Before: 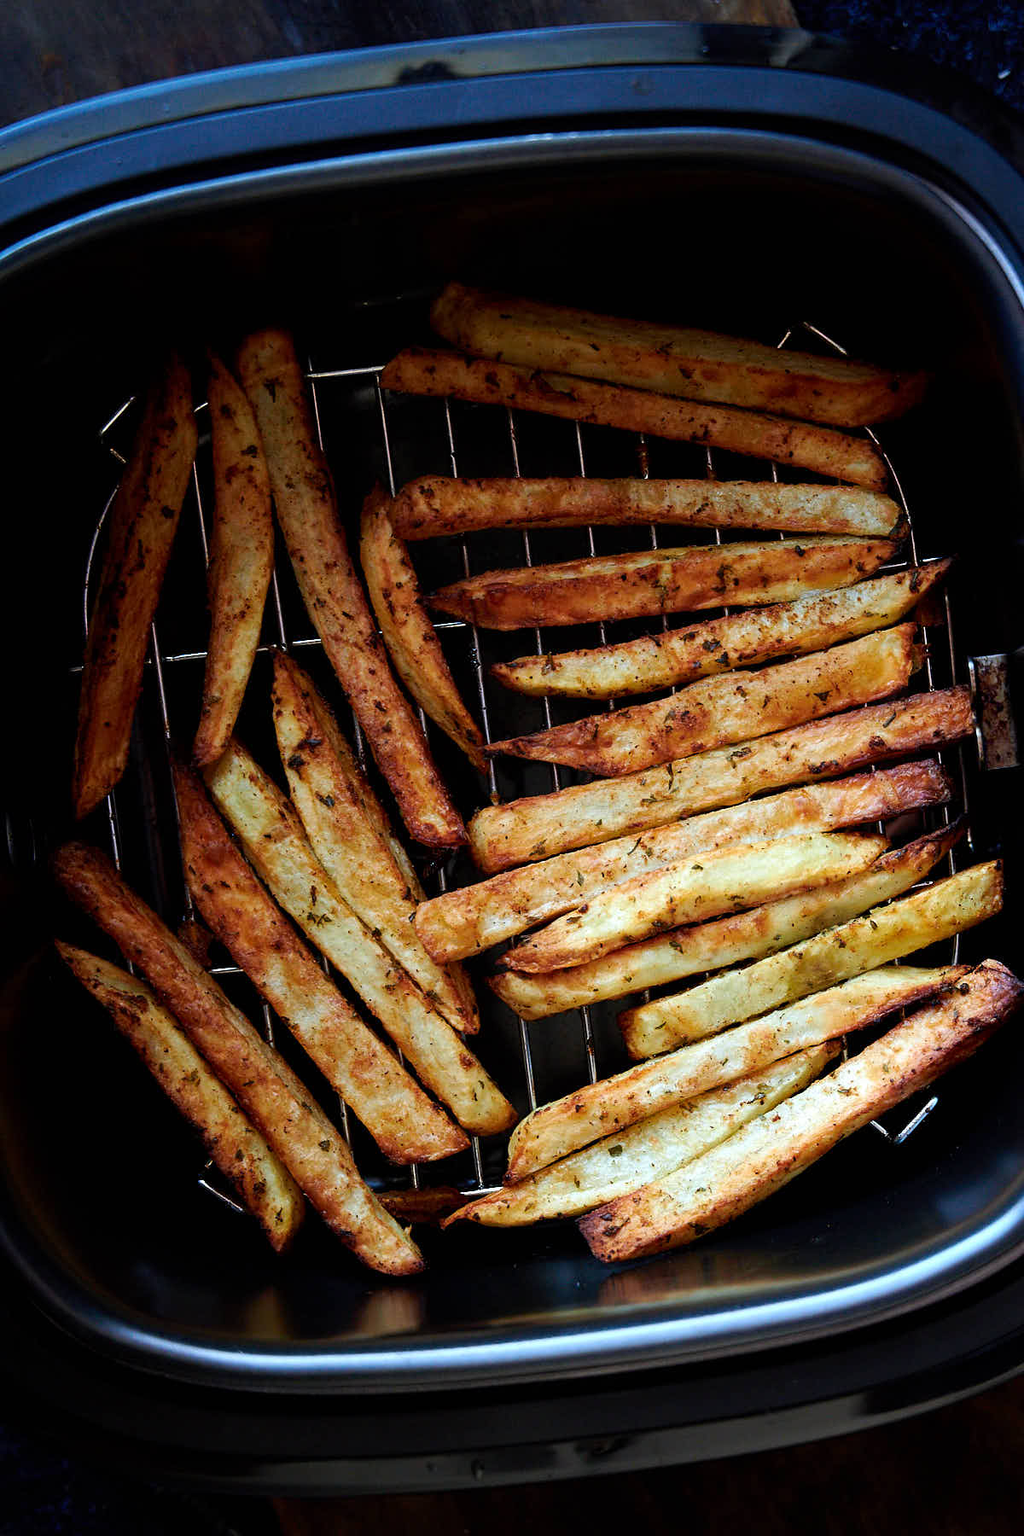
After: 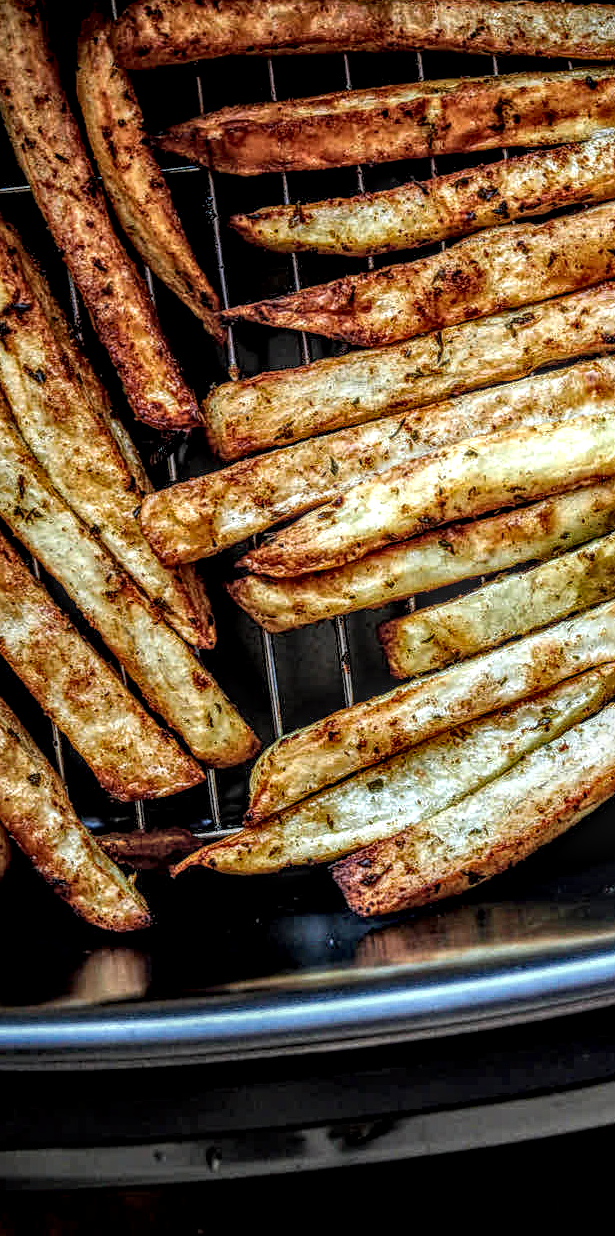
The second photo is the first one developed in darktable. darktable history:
crop and rotate: left 28.846%, top 31.323%, right 19.847%
local contrast: highlights 4%, shadows 6%, detail 298%, midtone range 0.296
